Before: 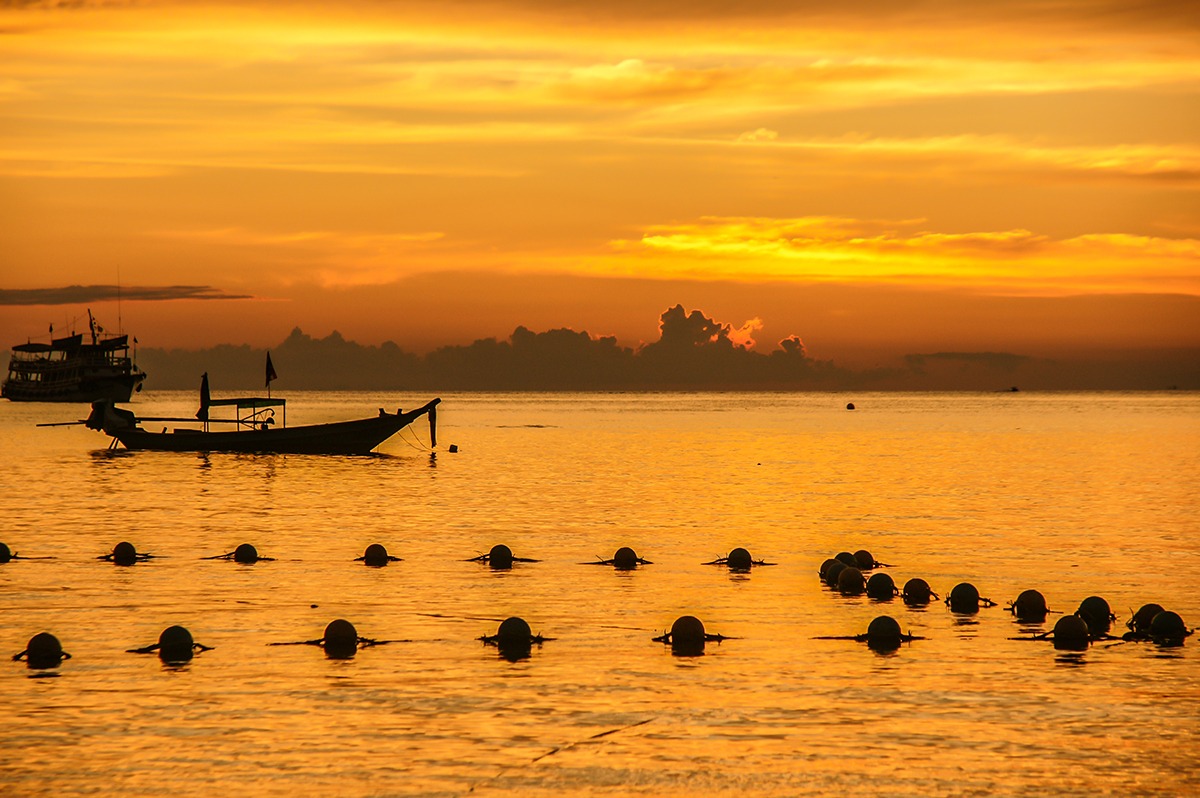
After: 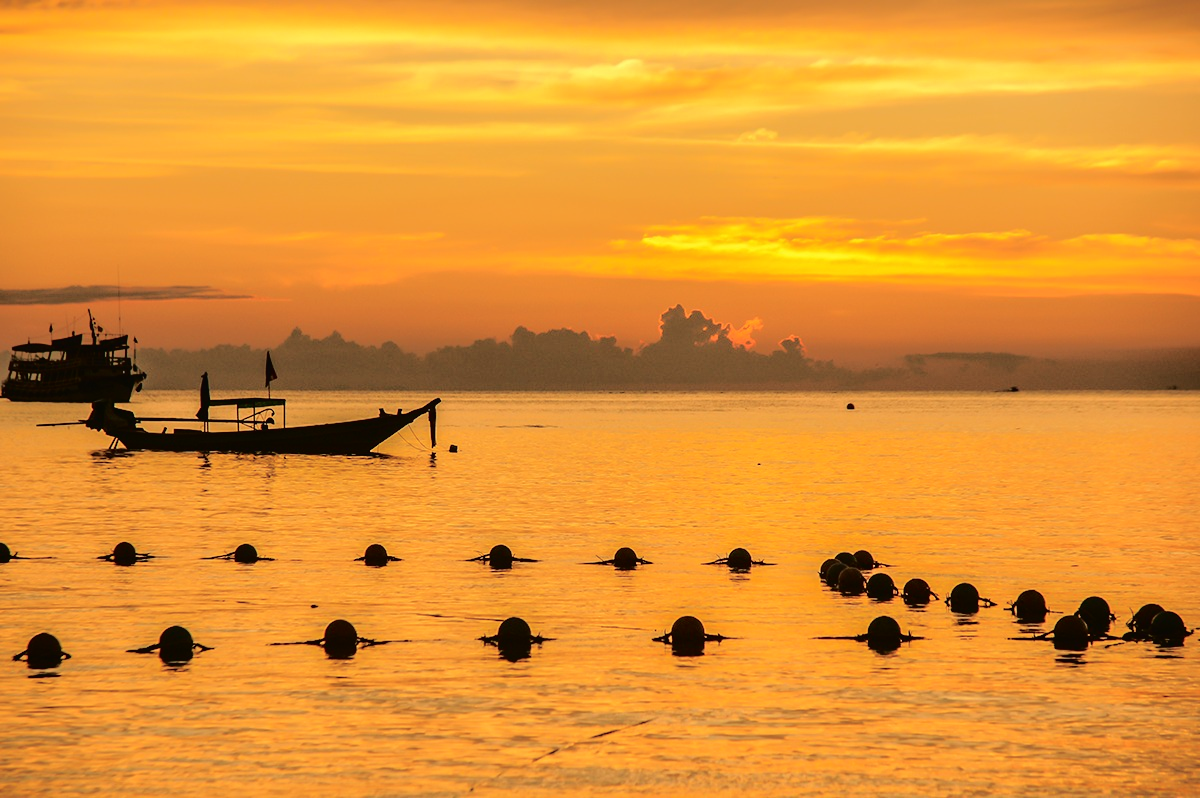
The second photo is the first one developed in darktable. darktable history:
tone curve: curves: ch0 [(0, 0) (0.003, 0.019) (0.011, 0.019) (0.025, 0.023) (0.044, 0.032) (0.069, 0.046) (0.1, 0.073) (0.136, 0.129) (0.177, 0.207) (0.224, 0.295) (0.277, 0.394) (0.335, 0.48) (0.399, 0.524) (0.468, 0.575) (0.543, 0.628) (0.623, 0.684) (0.709, 0.739) (0.801, 0.808) (0.898, 0.9) (1, 1)], color space Lab, independent channels, preserve colors none
